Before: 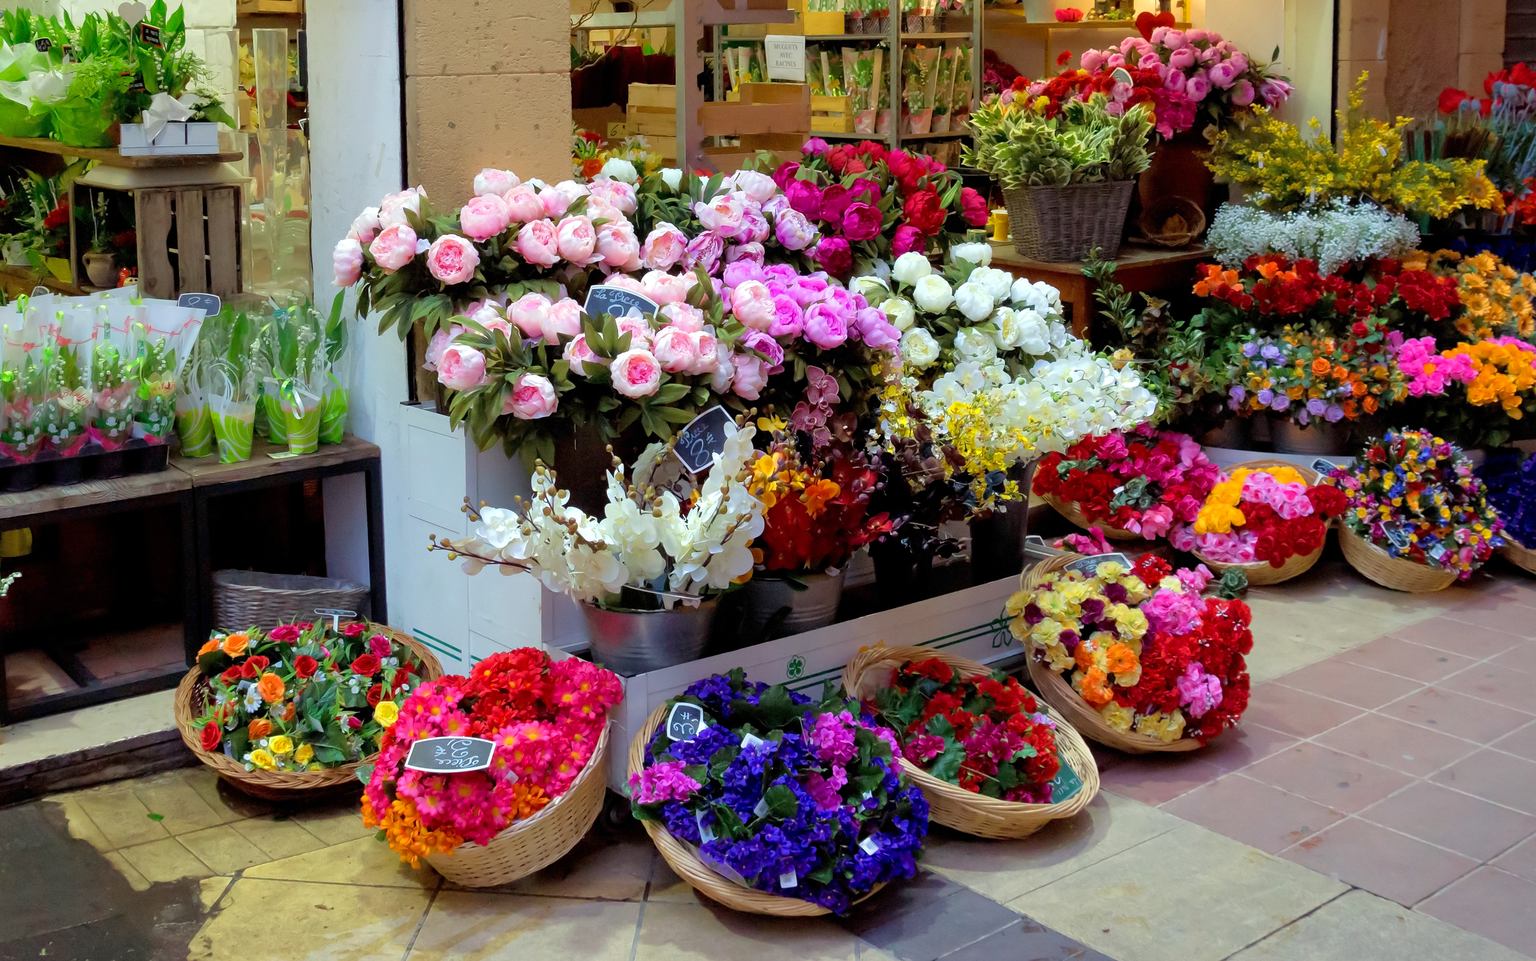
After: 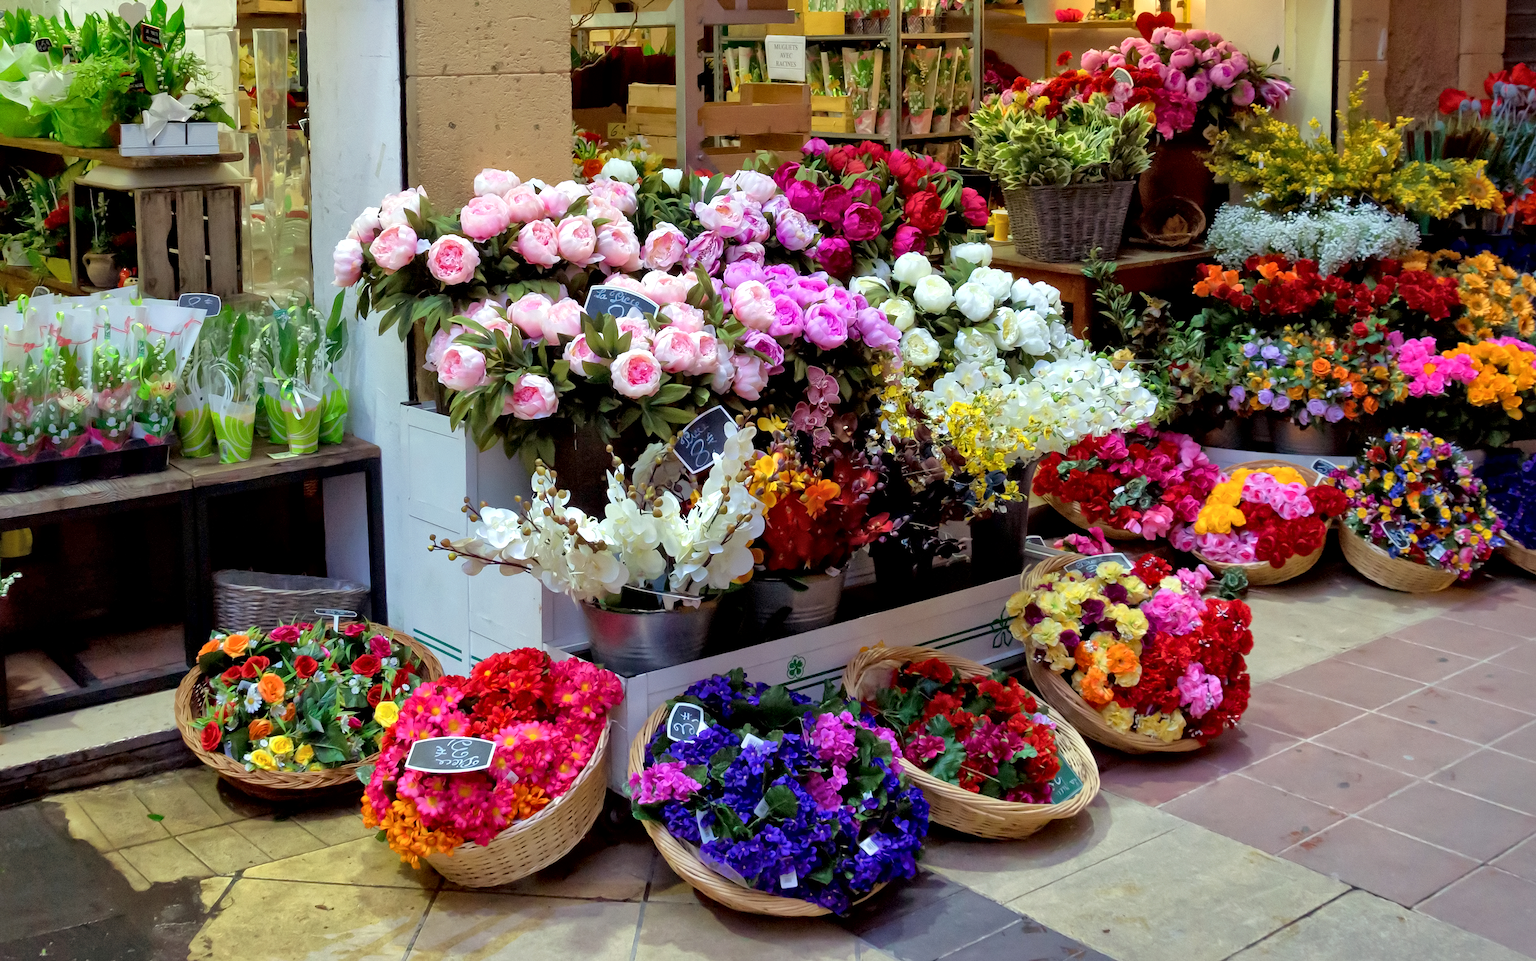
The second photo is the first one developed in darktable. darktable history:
local contrast: mode bilateral grid, contrast 21, coarseness 51, detail 150%, midtone range 0.2
